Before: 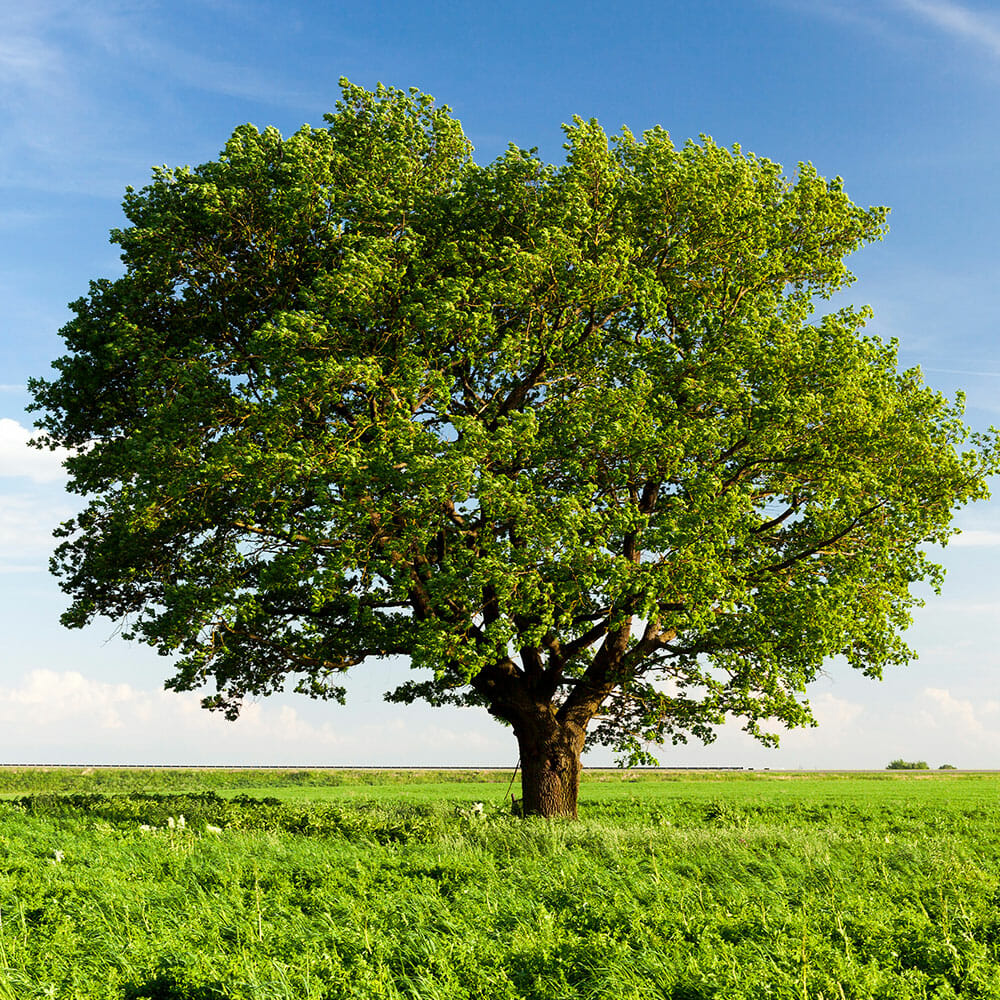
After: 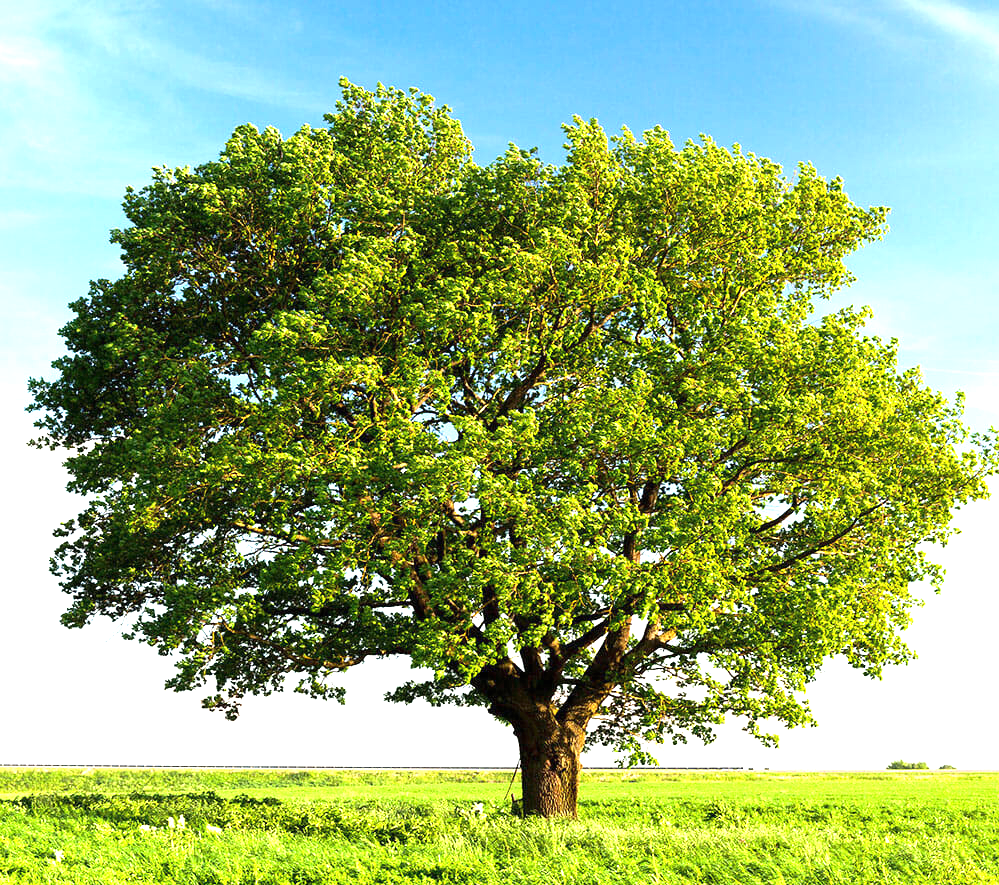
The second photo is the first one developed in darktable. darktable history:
exposure: black level correction 0, exposure 1.2 EV, compensate exposure bias true, compensate highlight preservation false
crop and rotate: top 0%, bottom 11.49%
